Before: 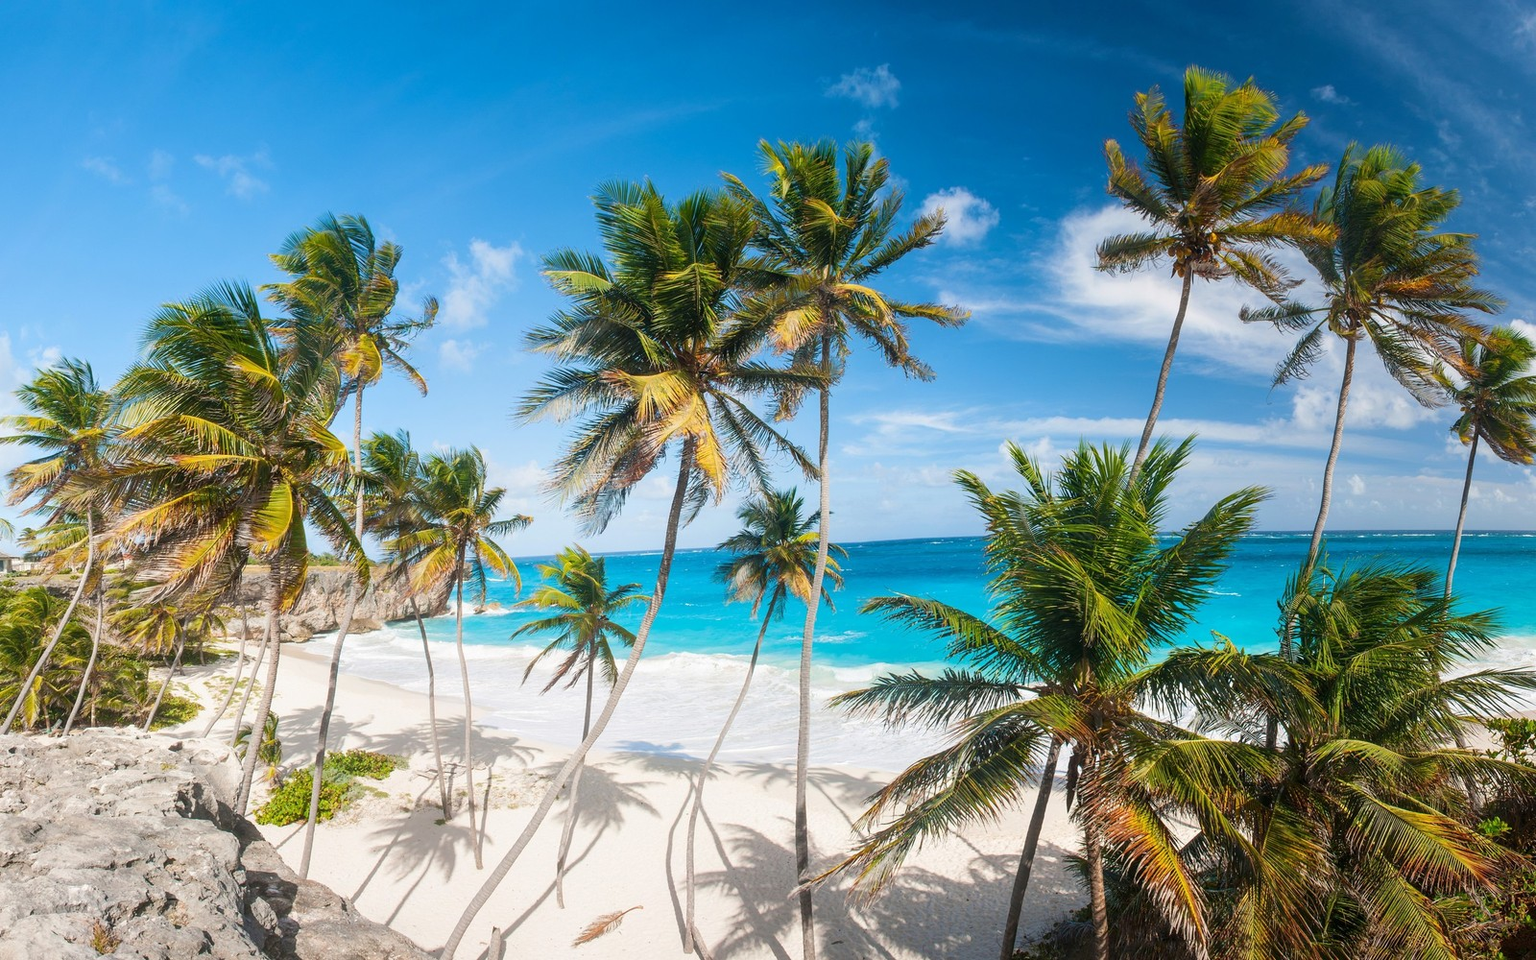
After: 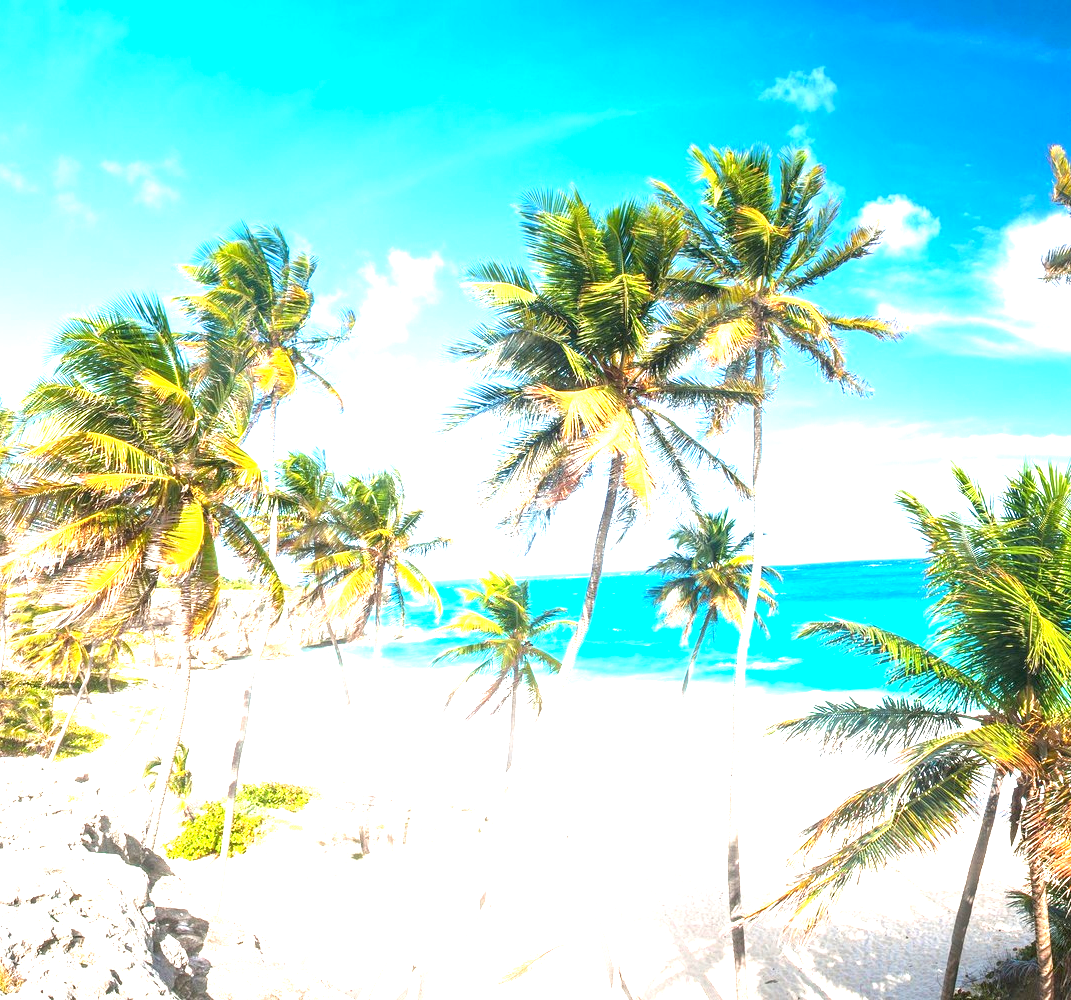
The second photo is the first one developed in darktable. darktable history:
crop and rotate: left 6.345%, right 26.678%
color balance rgb: perceptual saturation grading › global saturation 0.732%, global vibrance 9.29%
exposure: black level correction 0, exposure 1.952 EV, compensate highlight preservation false
